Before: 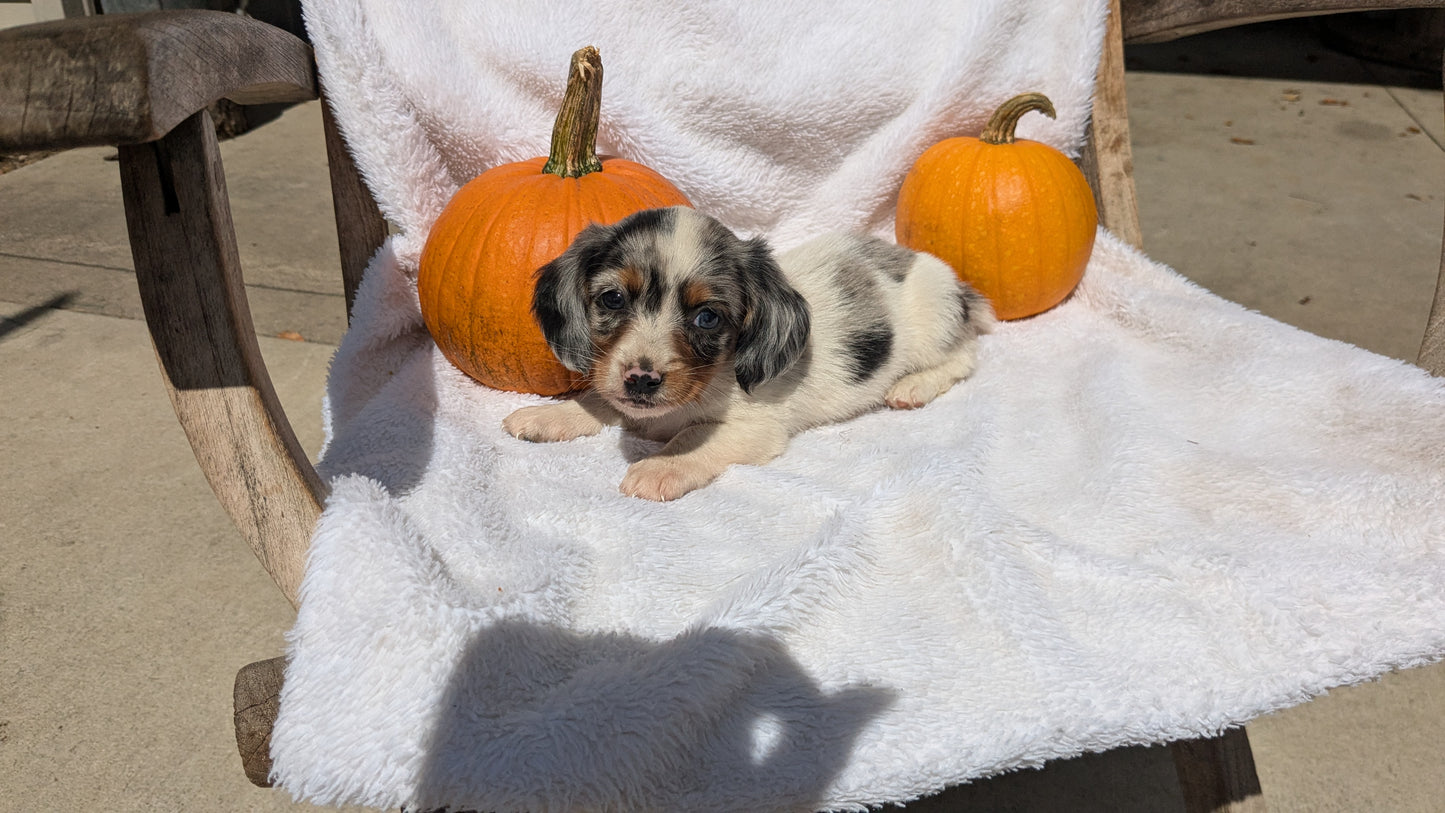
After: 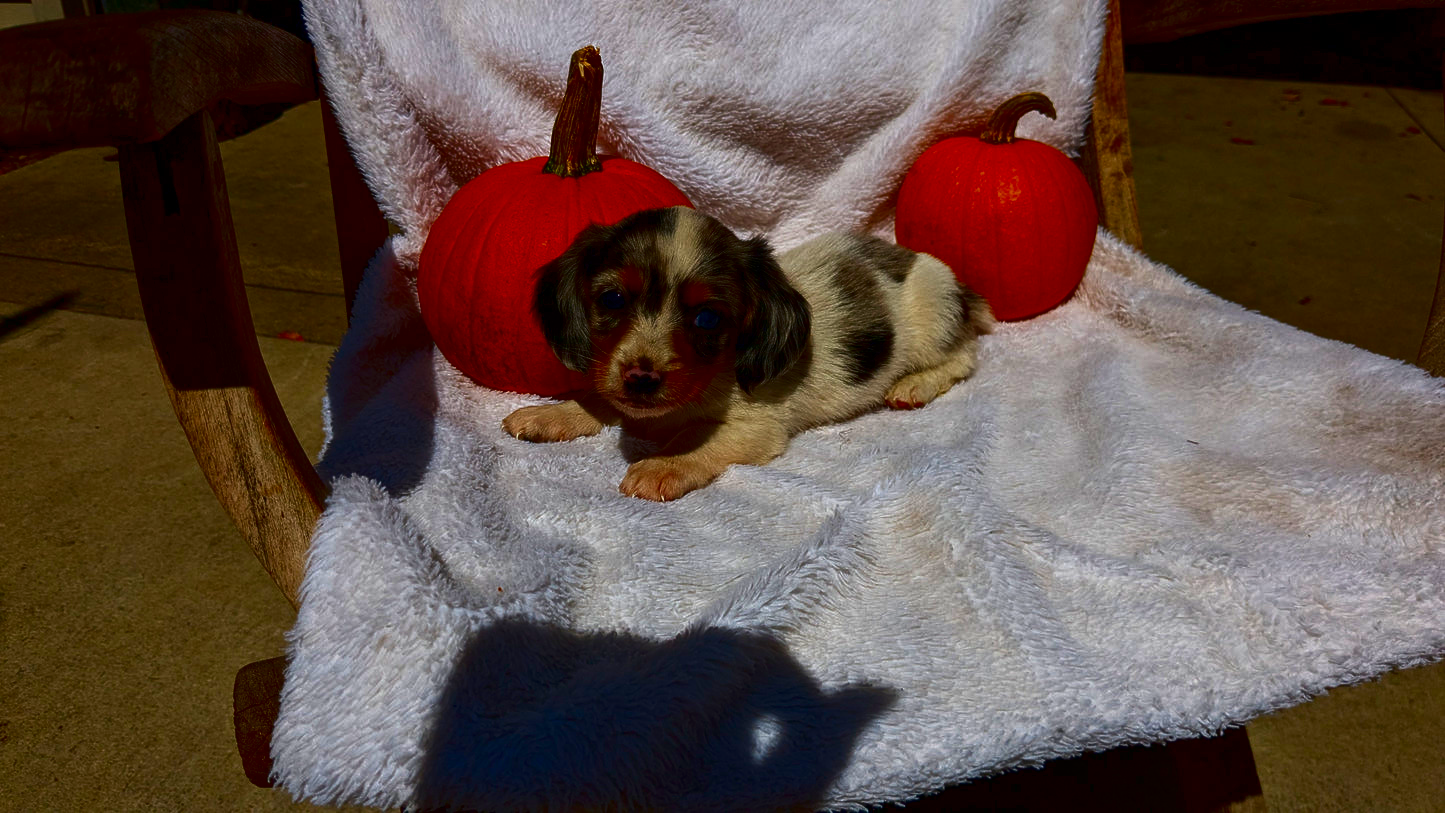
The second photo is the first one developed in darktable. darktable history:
contrast brightness saturation: brightness -1, saturation 1
rotate and perspective: automatic cropping off
